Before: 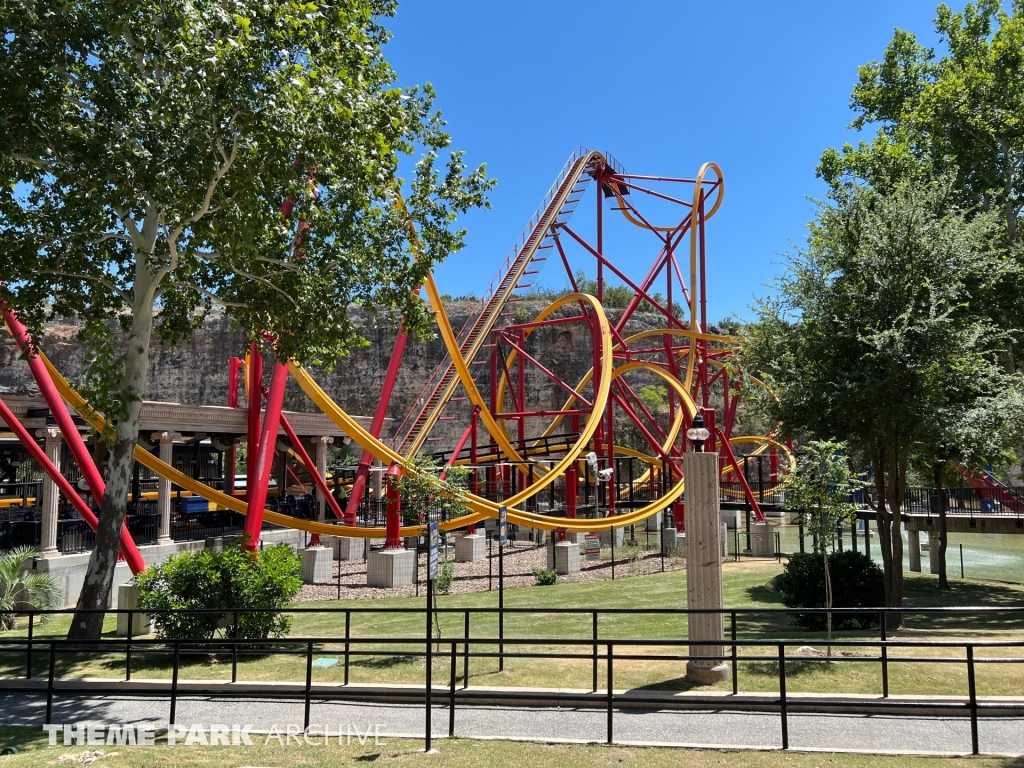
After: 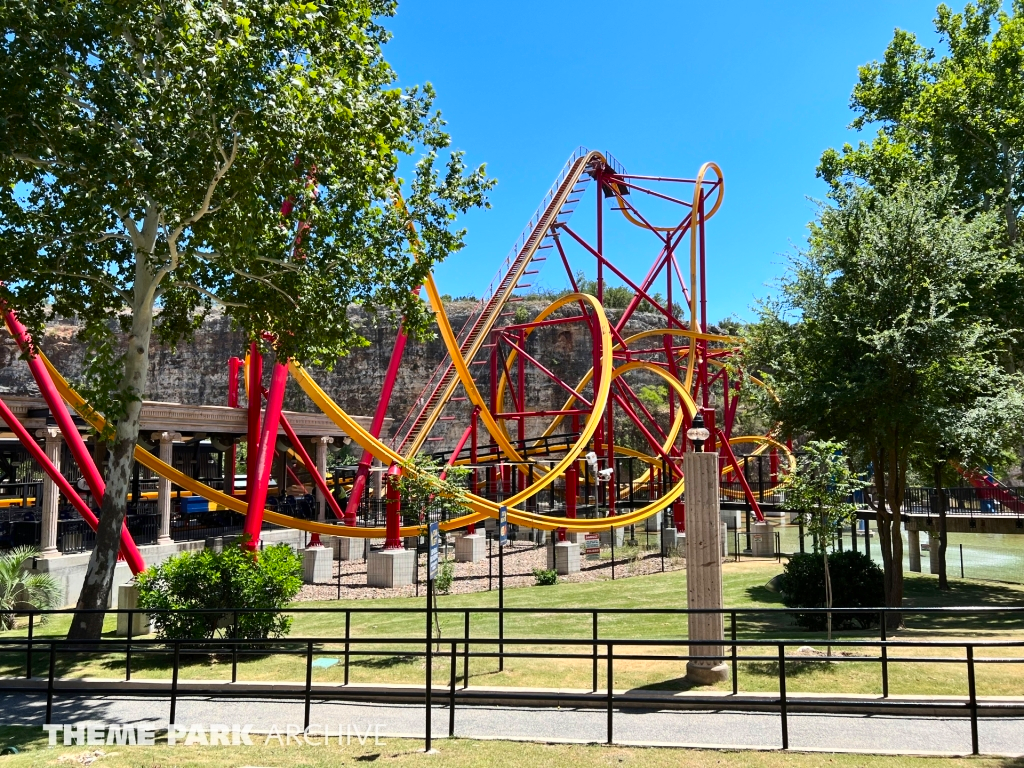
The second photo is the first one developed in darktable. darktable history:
contrast brightness saturation: contrast 0.228, brightness 0.096, saturation 0.293
